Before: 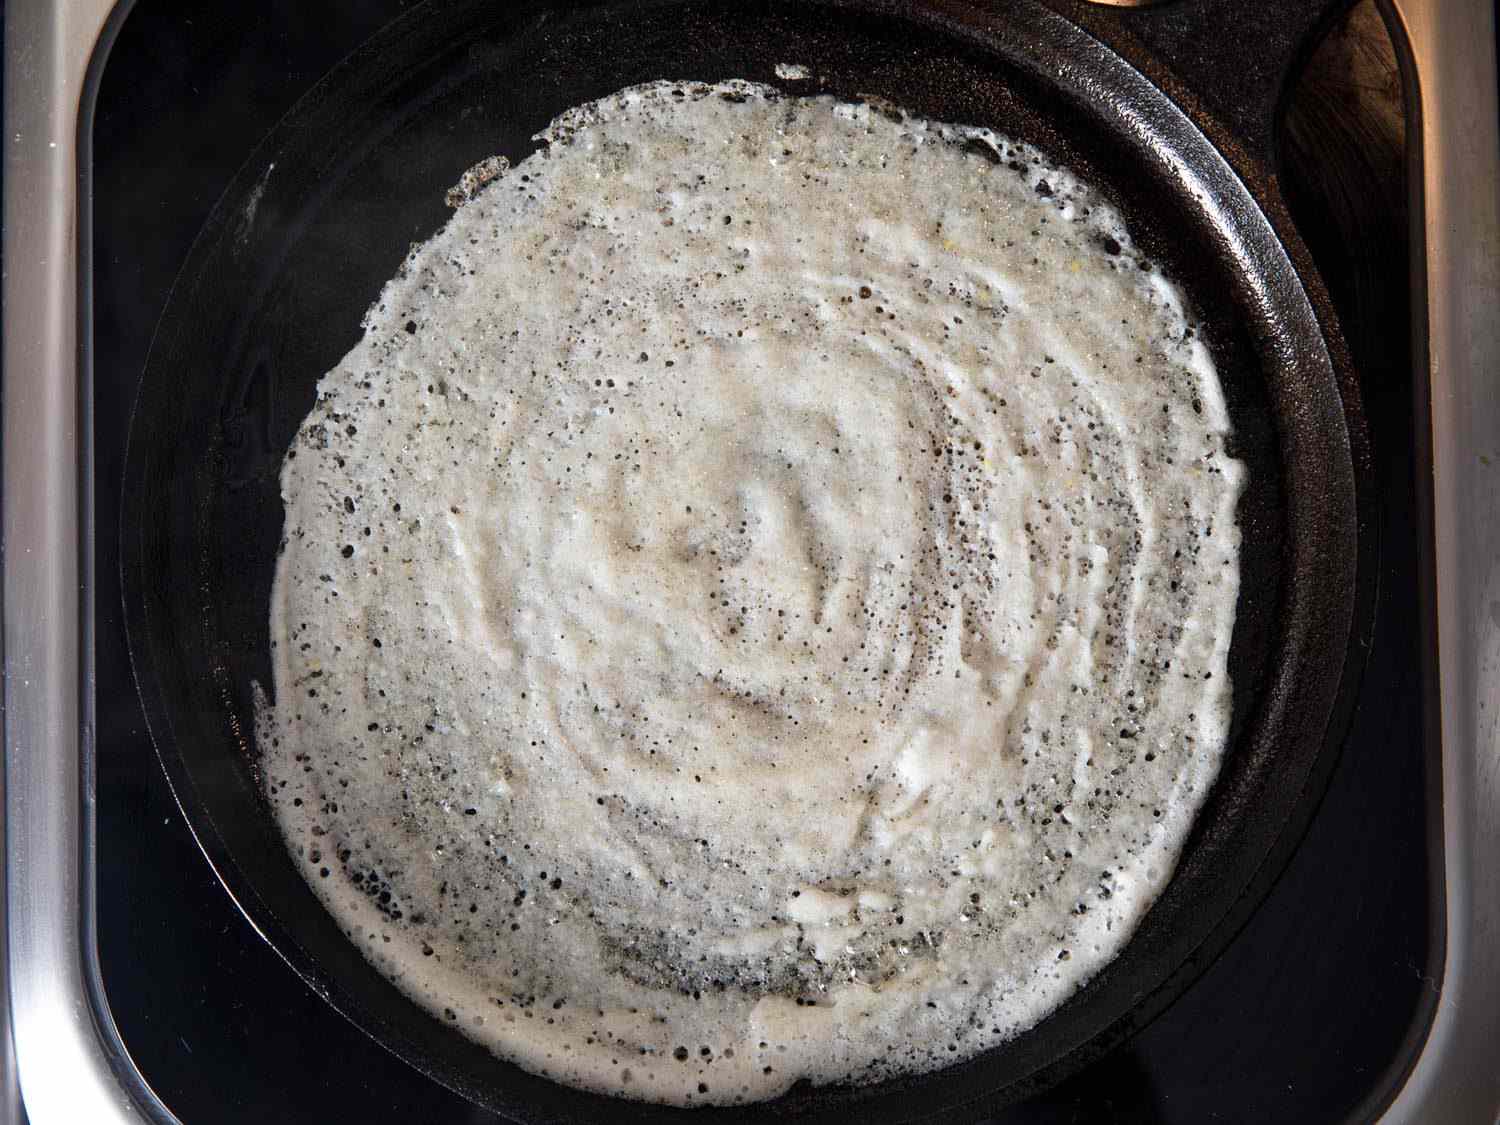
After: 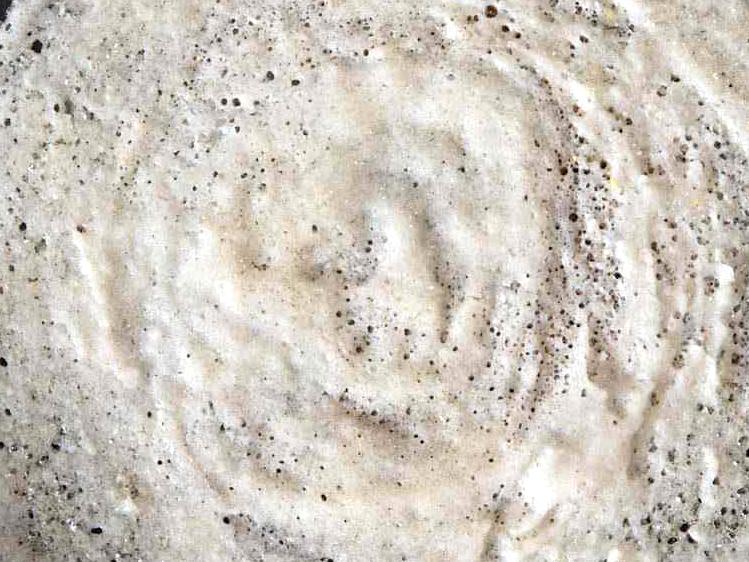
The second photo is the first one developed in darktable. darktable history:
crop: left 25%, top 25%, right 25%, bottom 25%
exposure: black level correction 0.003, exposure 0.383 EV, compensate highlight preservation false
